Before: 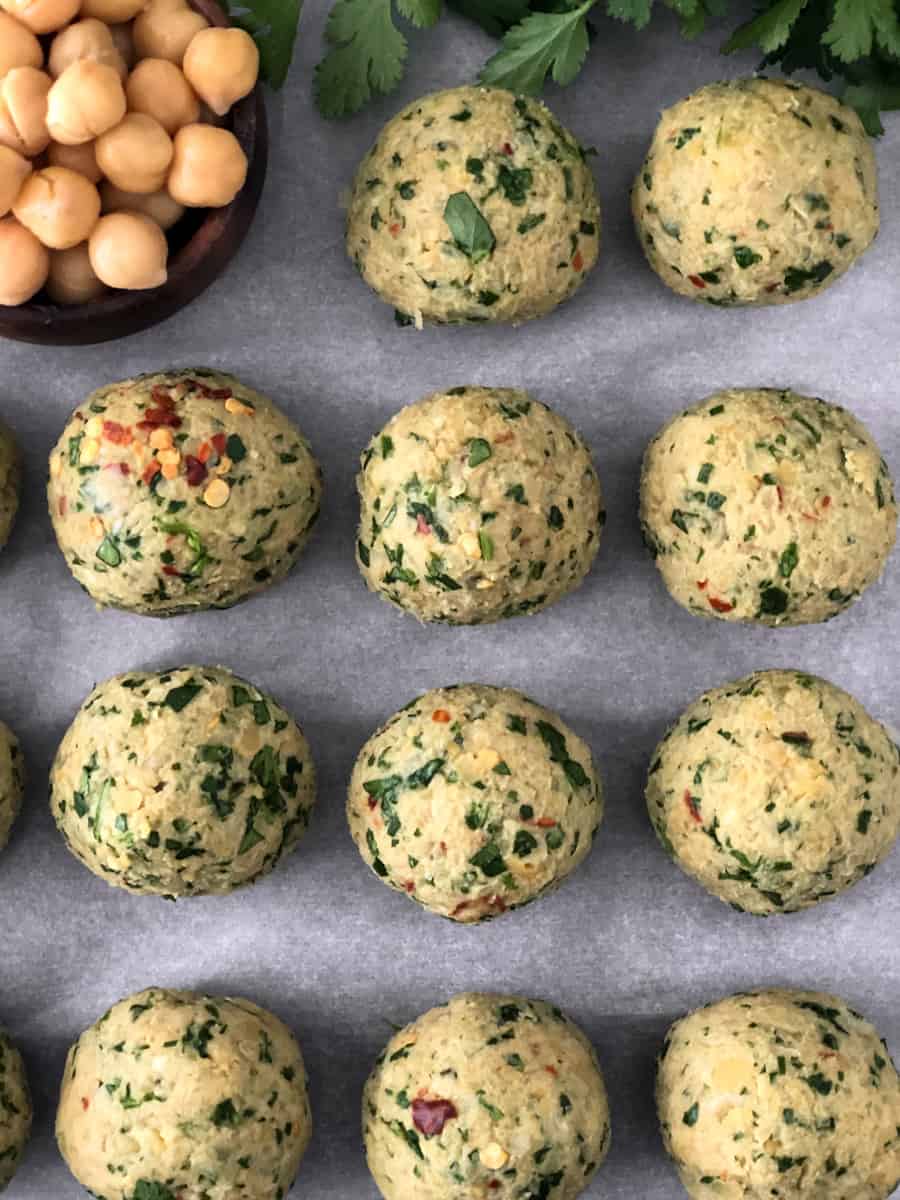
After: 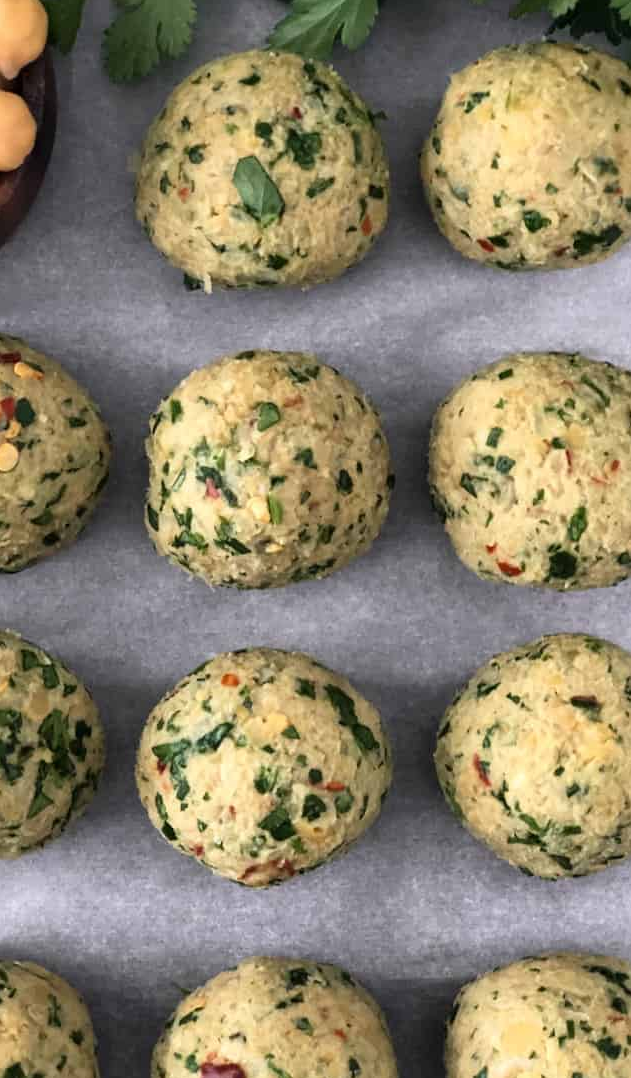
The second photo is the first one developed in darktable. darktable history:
crop and rotate: left 23.546%, top 3.06%, right 6.239%, bottom 7.087%
